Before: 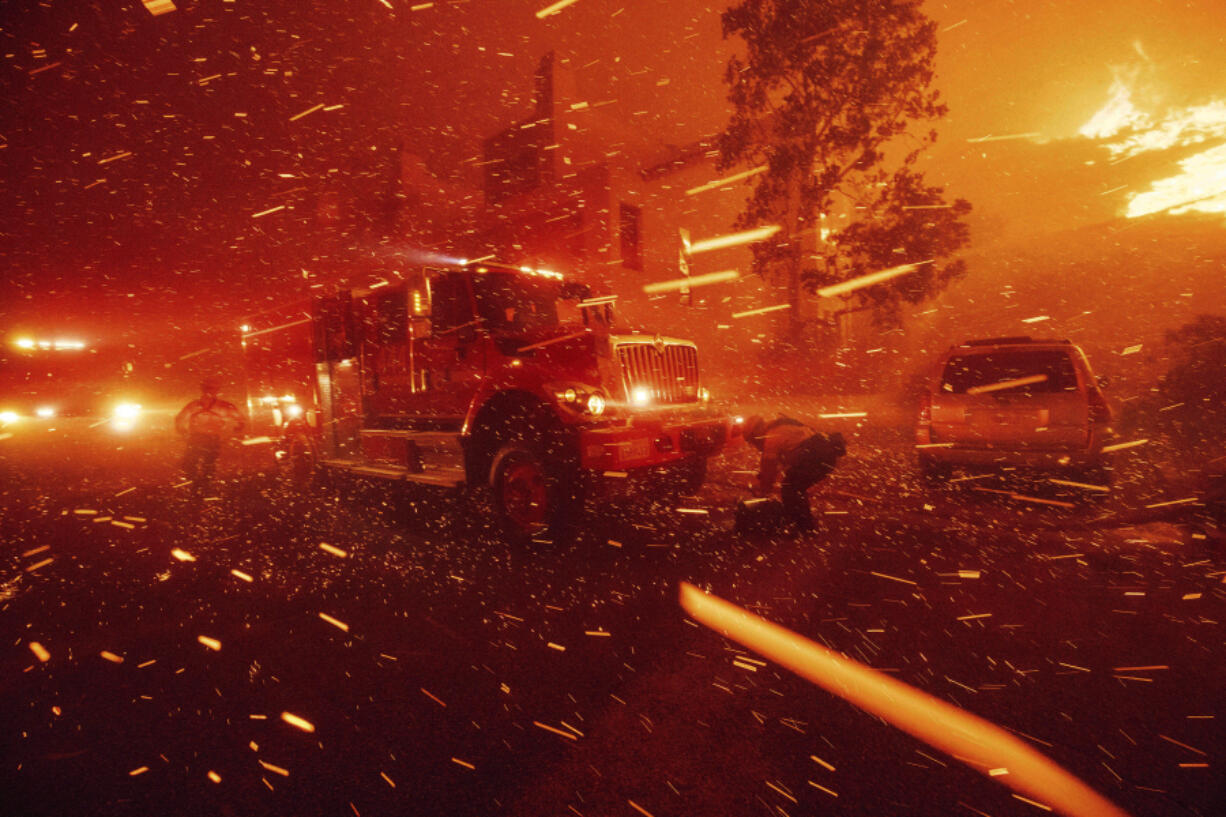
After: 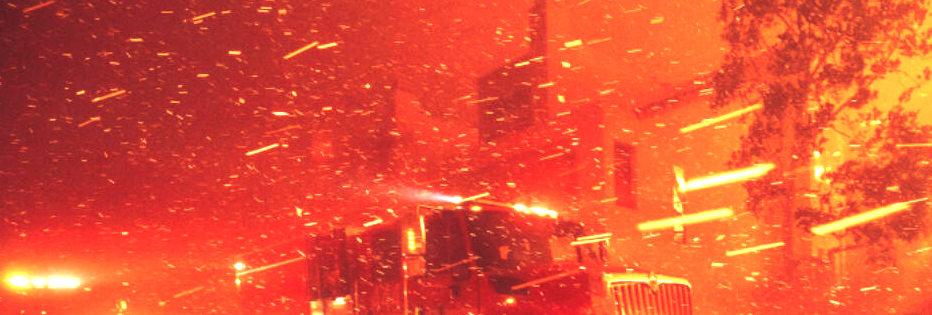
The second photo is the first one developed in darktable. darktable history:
tone equalizer: -8 EV -0.454 EV, -7 EV -0.366 EV, -6 EV -0.358 EV, -5 EV -0.212 EV, -3 EV 0.211 EV, -2 EV 0.358 EV, -1 EV 0.402 EV, +0 EV 0.414 EV
exposure: black level correction -0.005, exposure 1.007 EV, compensate highlight preservation false
crop: left 0.538%, top 7.643%, right 23.43%, bottom 53.711%
contrast brightness saturation: contrast 0.082, saturation 0.025
